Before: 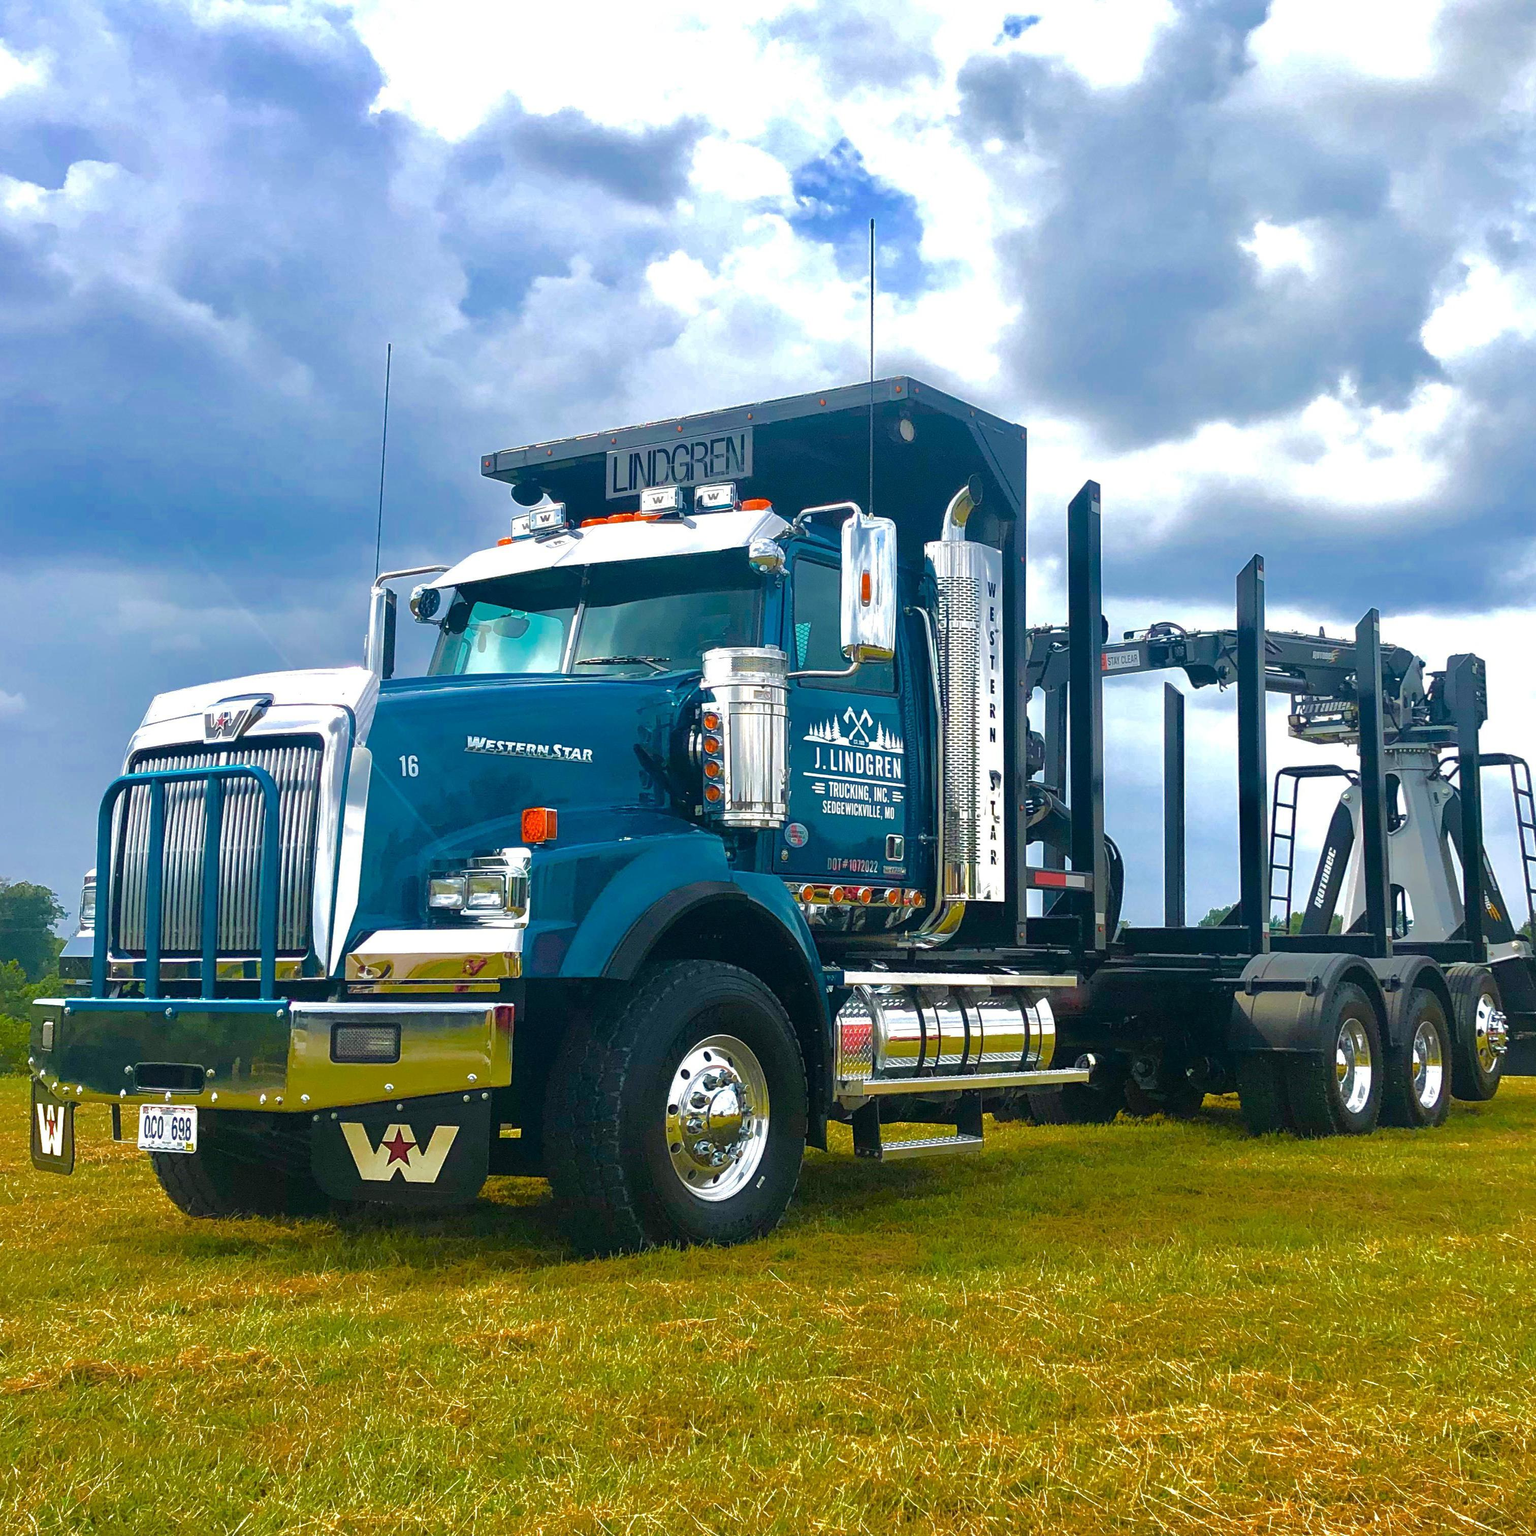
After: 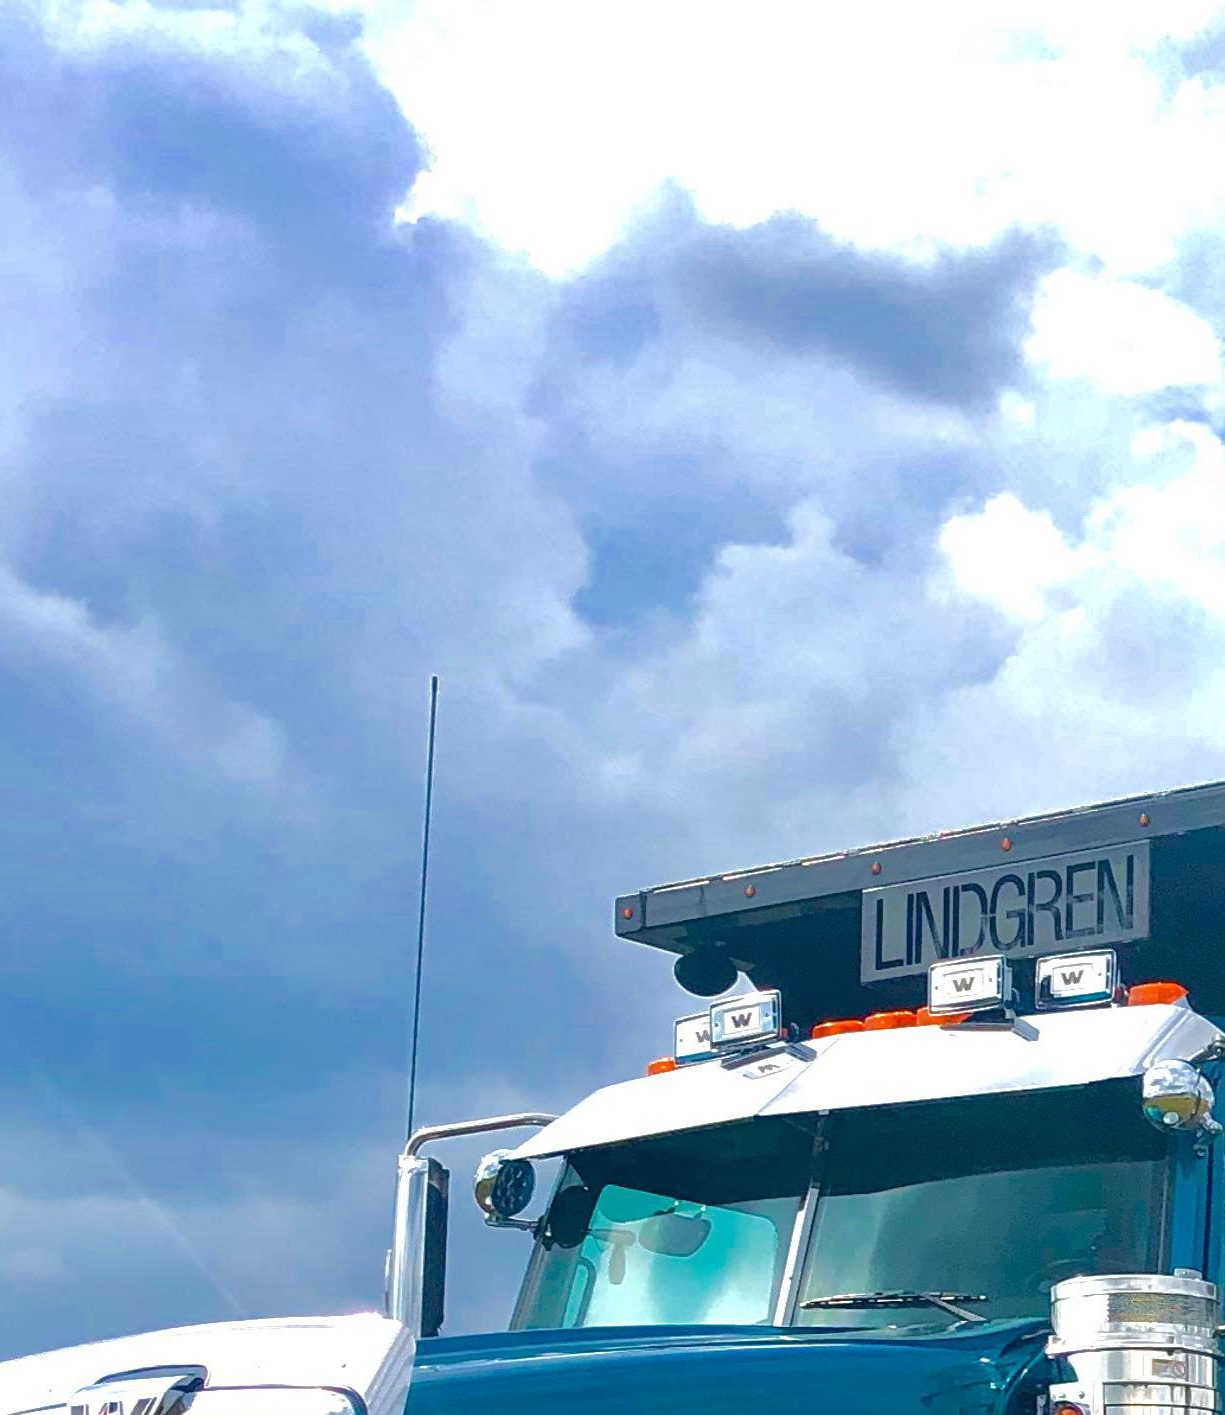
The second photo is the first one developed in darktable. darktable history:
crop and rotate: left 10.994%, top 0.064%, right 48.487%, bottom 53.12%
